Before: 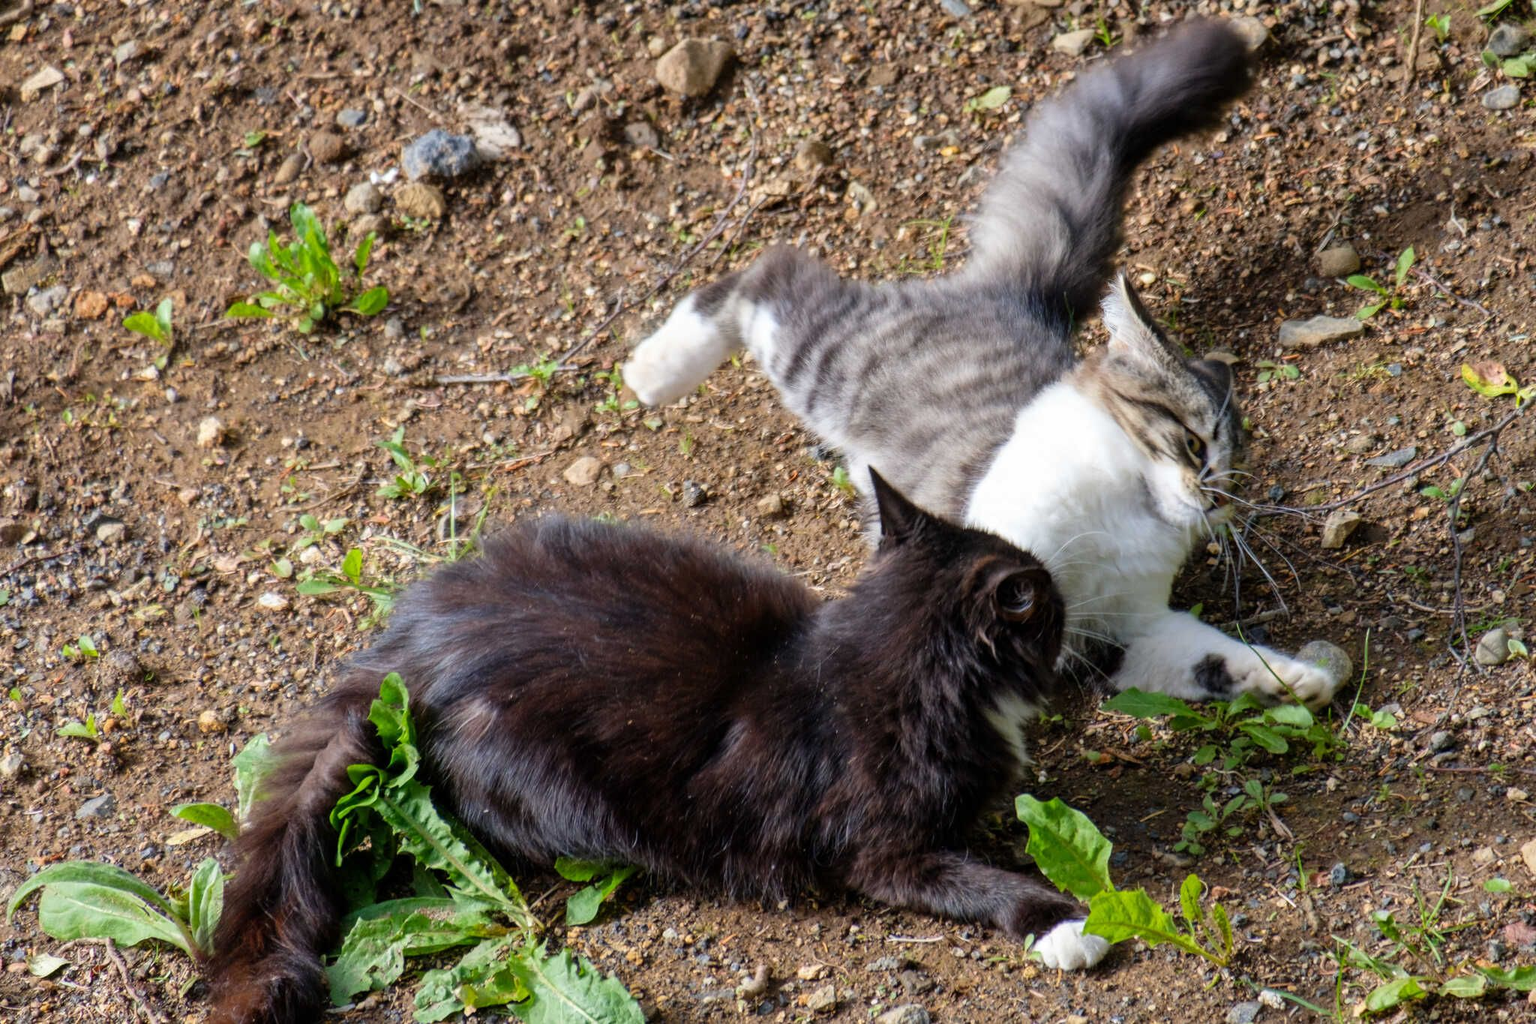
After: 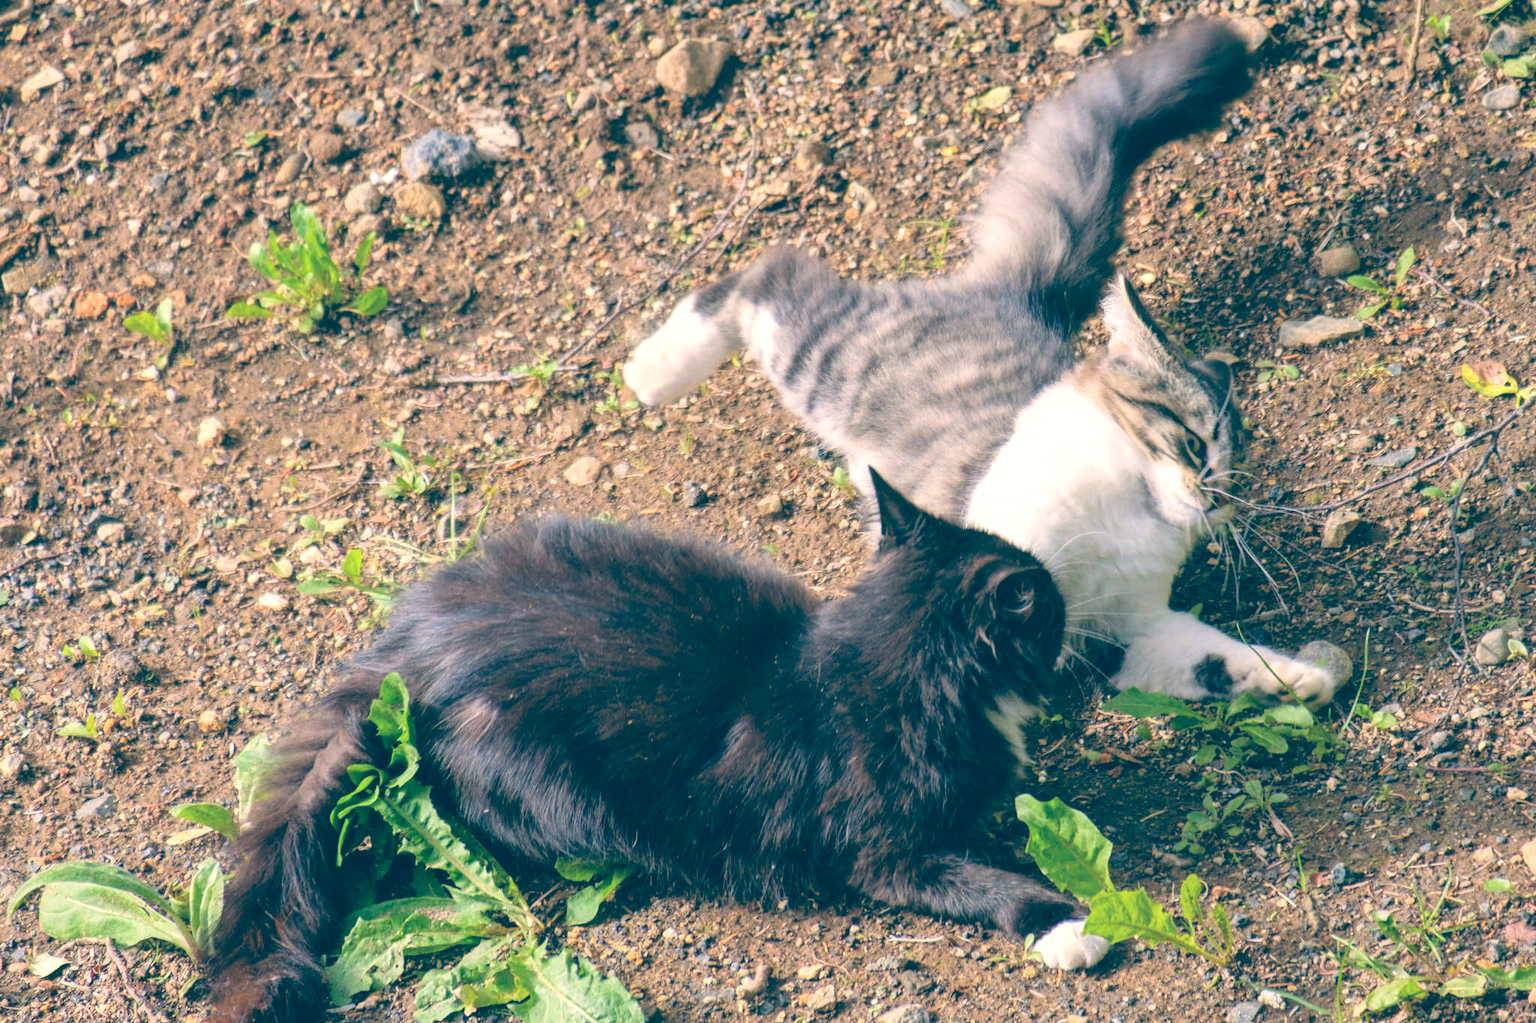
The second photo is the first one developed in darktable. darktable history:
color balance: lift [1.006, 0.985, 1.002, 1.015], gamma [1, 0.953, 1.008, 1.047], gain [1.076, 1.13, 1.004, 0.87]
contrast brightness saturation: brightness 0.13
exposure: exposure 0.2 EV, compensate highlight preservation false
